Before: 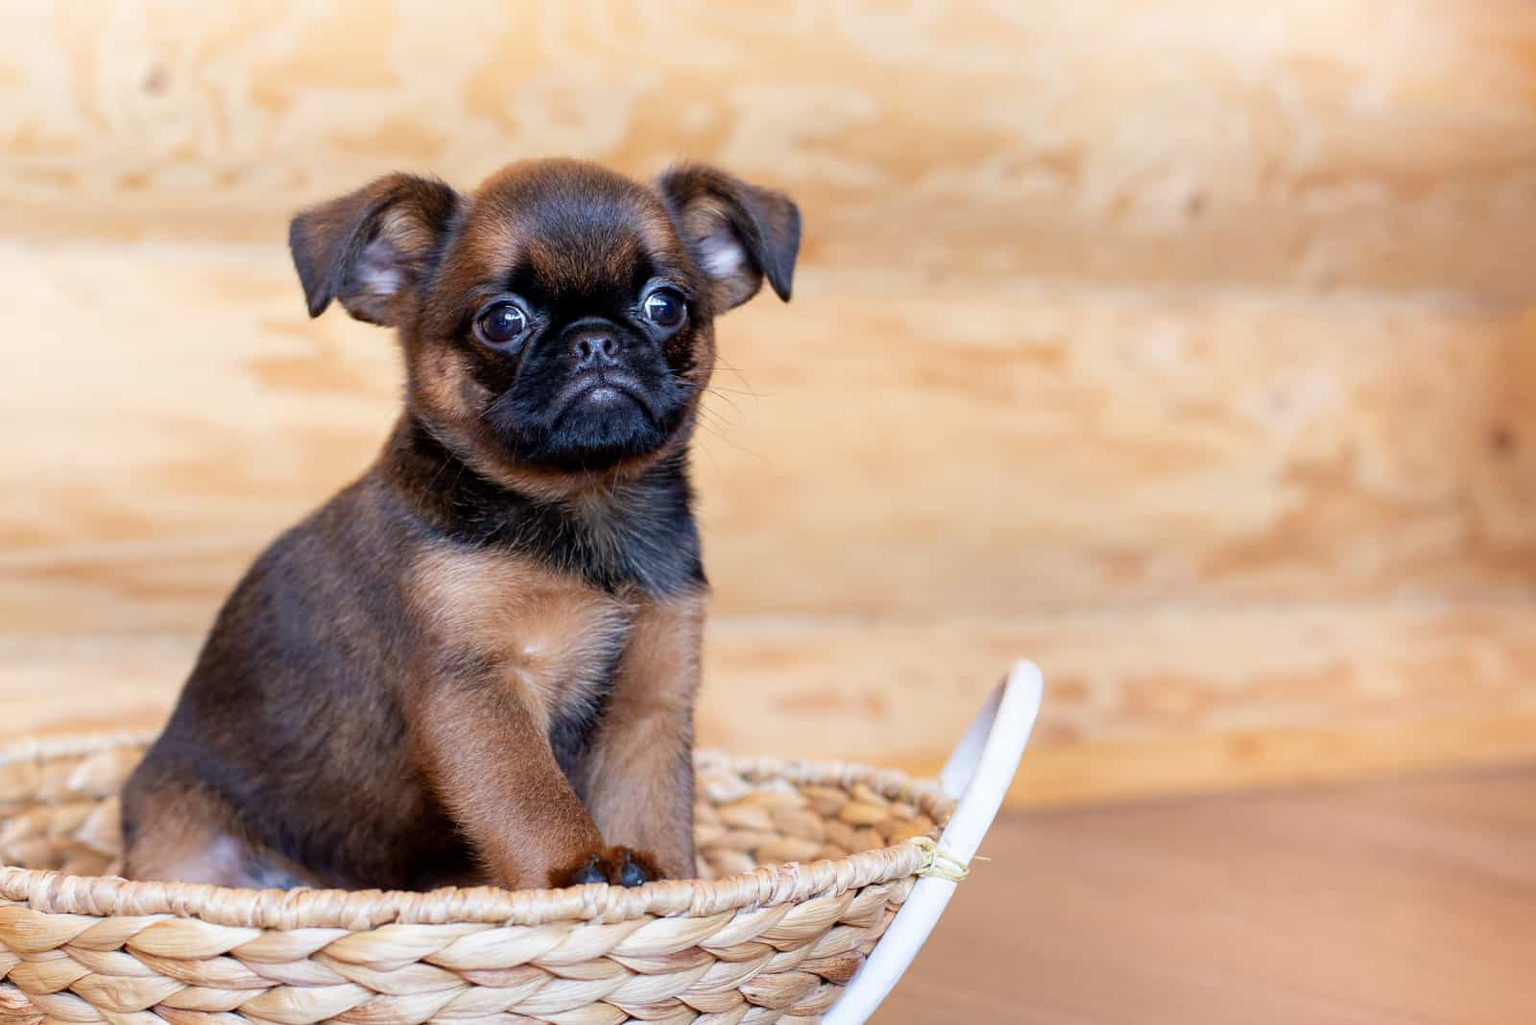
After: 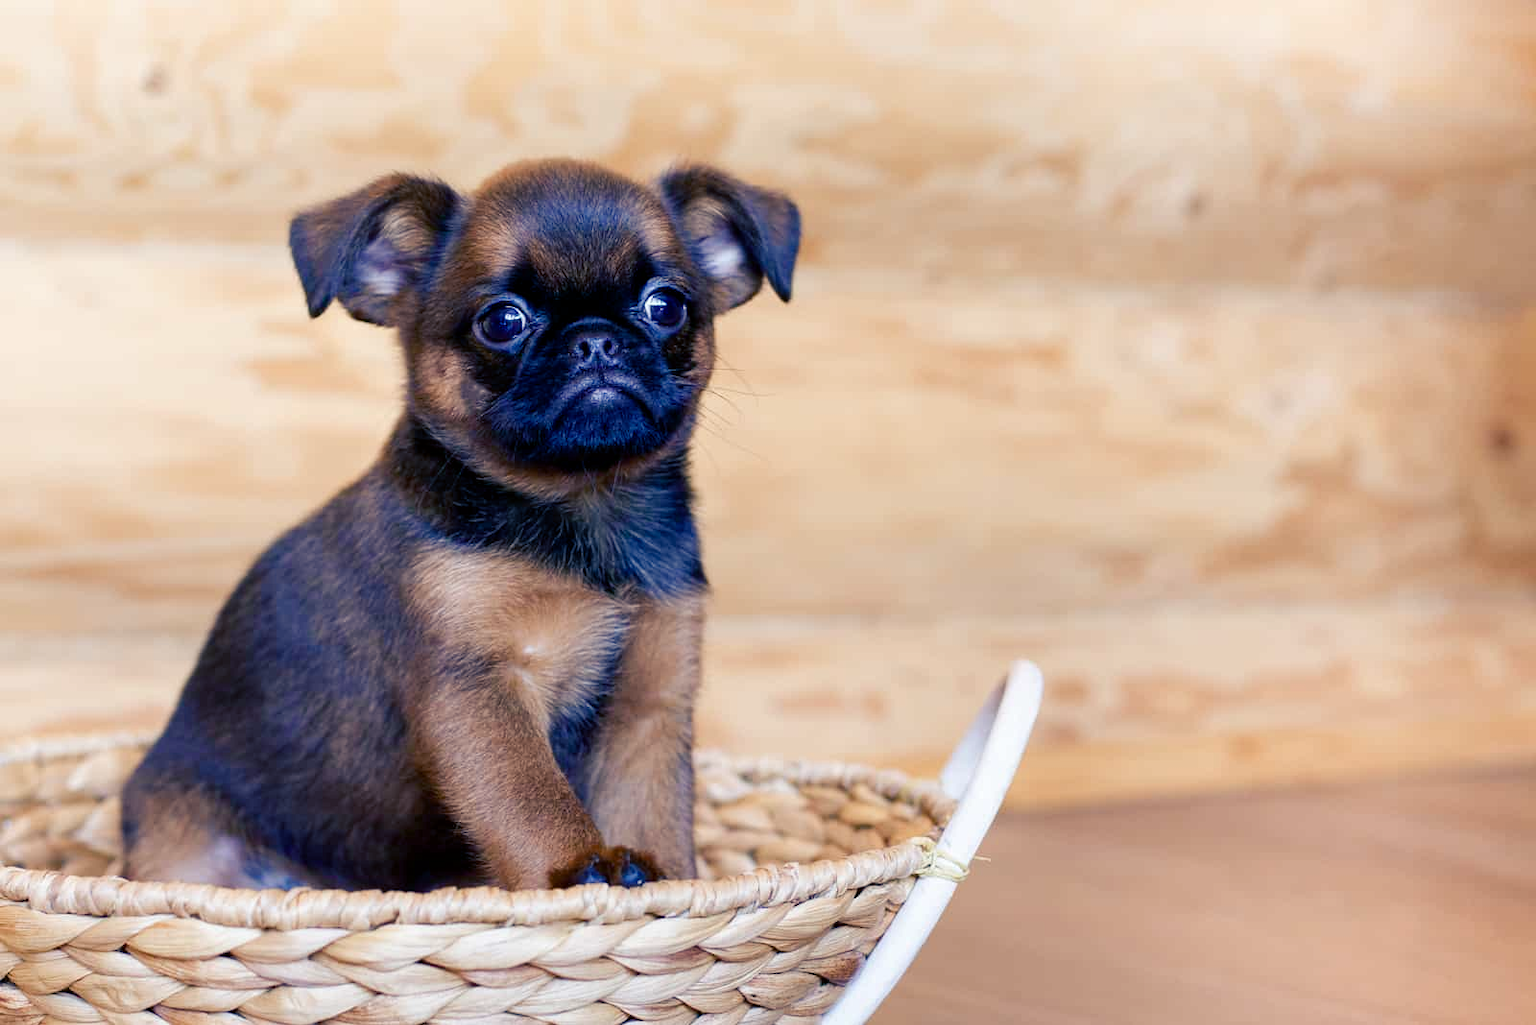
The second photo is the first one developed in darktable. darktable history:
color balance rgb: shadows lift › luminance -40.973%, shadows lift › chroma 14.342%, shadows lift › hue 257.79°, perceptual saturation grading › global saturation 20%, perceptual saturation grading › highlights -49.613%, perceptual saturation grading › shadows 24.628%, global vibrance 20%
